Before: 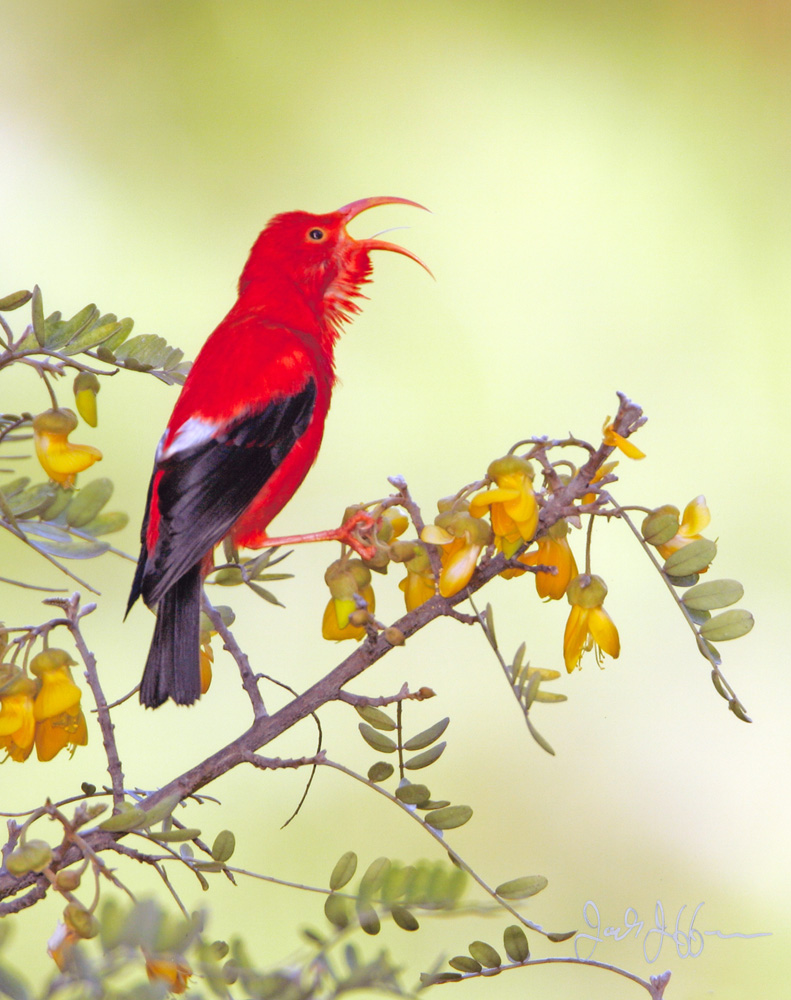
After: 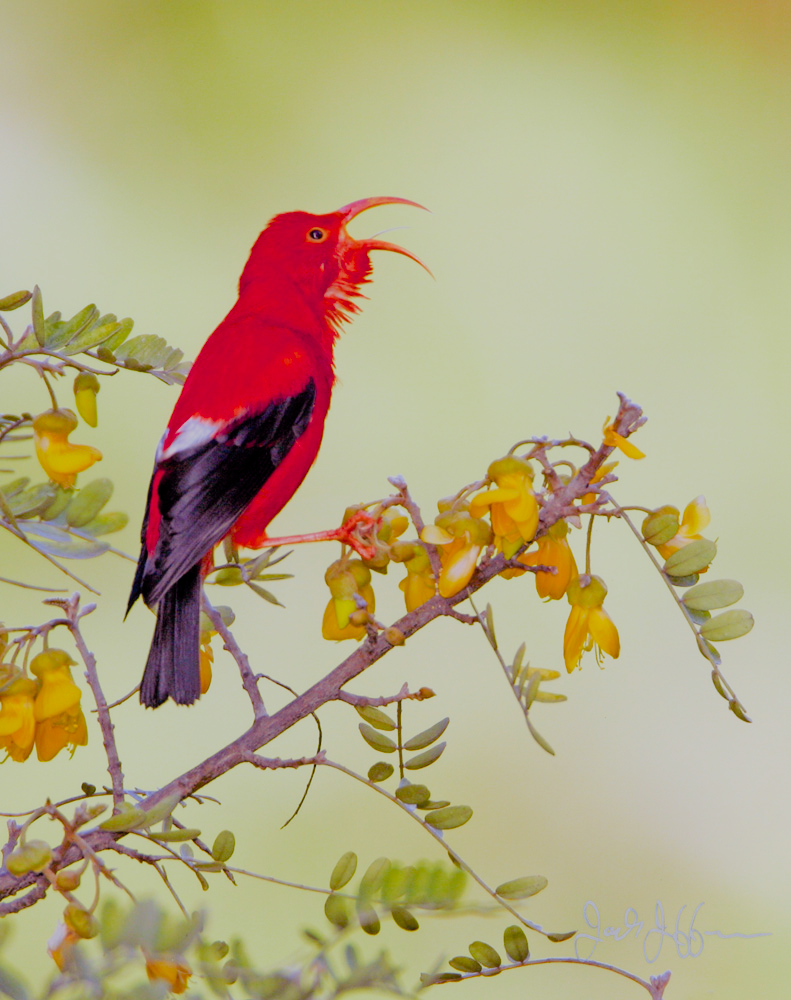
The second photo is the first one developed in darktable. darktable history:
color balance rgb: perceptual saturation grading › global saturation 20%, perceptual saturation grading › highlights -24.94%, perceptual saturation grading › shadows 49.543%, global vibrance 20%
filmic rgb: middle gray luminance 29.83%, black relative exposure -9.01 EV, white relative exposure 6.99 EV, target black luminance 0%, hardness 2.94, latitude 1.46%, contrast 0.962, highlights saturation mix 4.85%, shadows ↔ highlights balance 11.31%
exposure: black level correction 0.005, exposure 0.006 EV, compensate highlight preservation false
